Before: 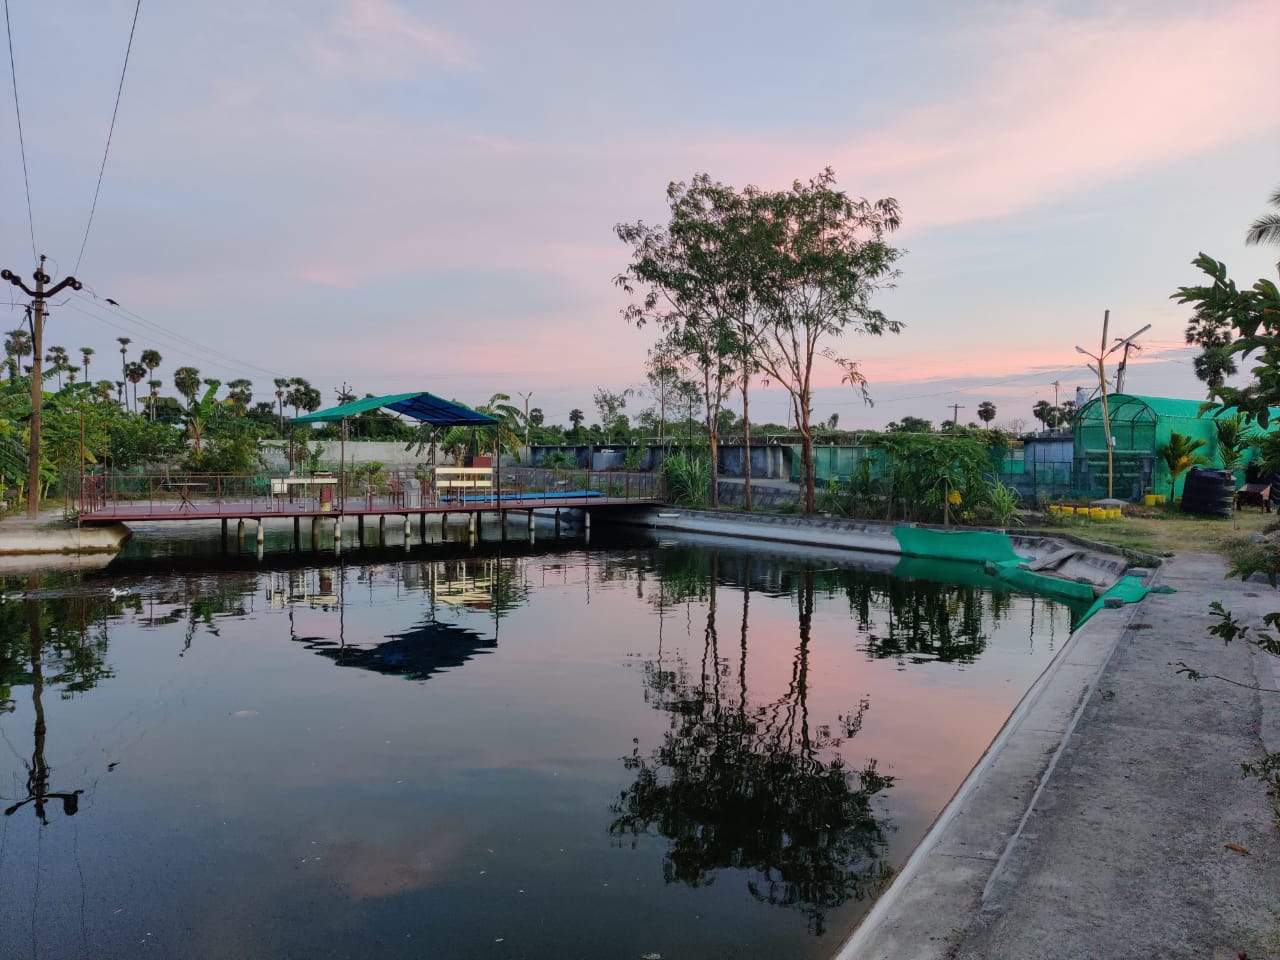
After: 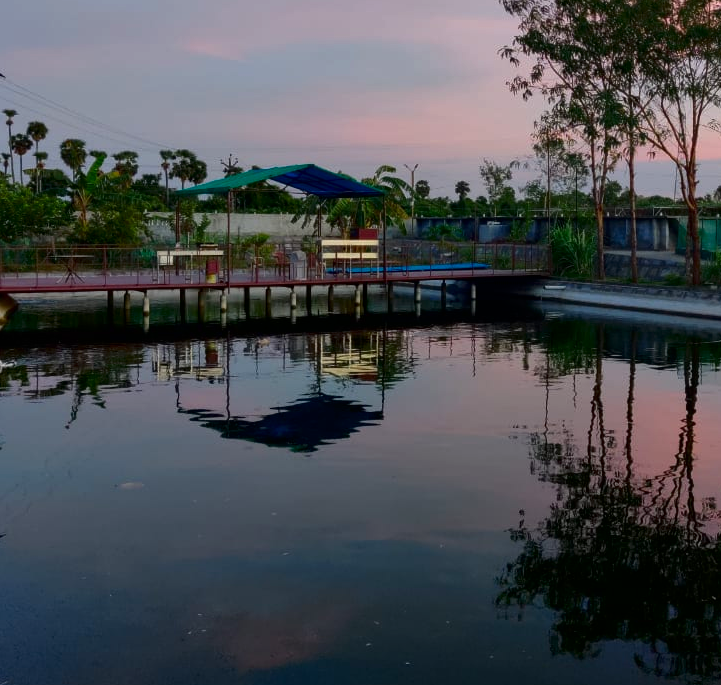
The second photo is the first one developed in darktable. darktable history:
exposure: compensate highlight preservation false
contrast brightness saturation: brightness -0.25, saturation 0.2
crop: left 8.966%, top 23.852%, right 34.699%, bottom 4.703%
